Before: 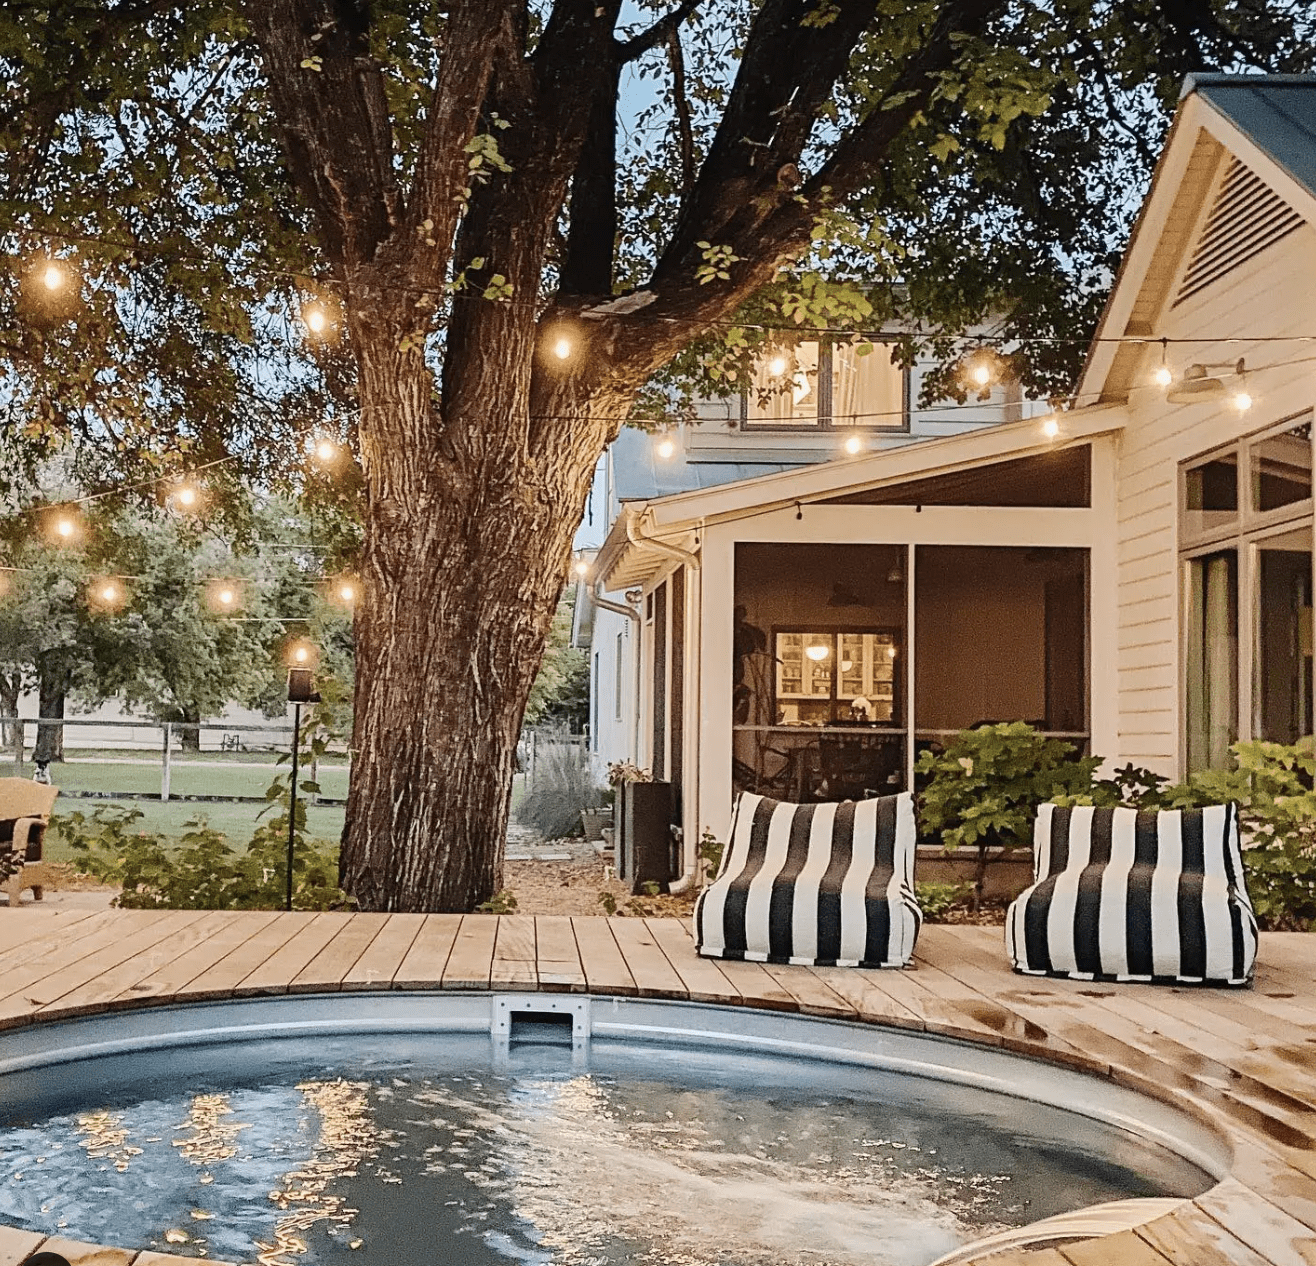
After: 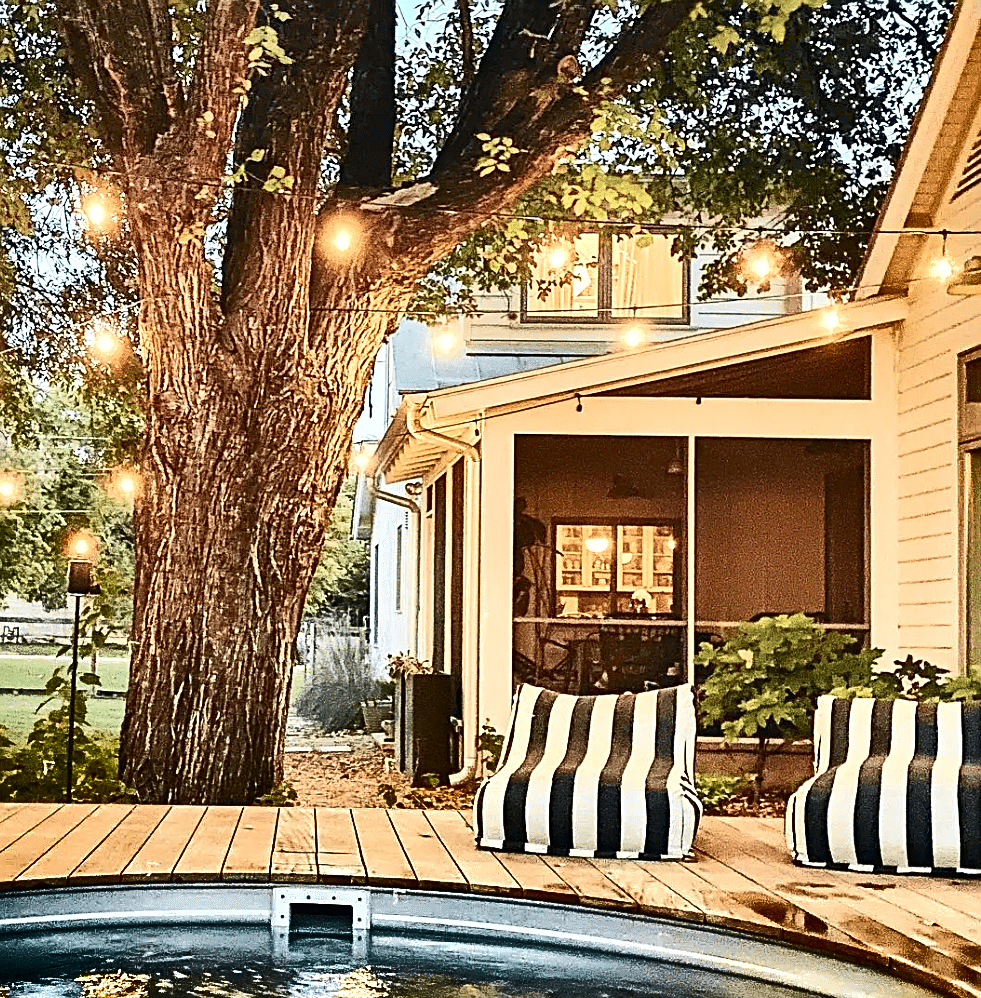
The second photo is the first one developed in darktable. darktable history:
crop: left 16.718%, top 8.608%, right 8.677%, bottom 12.509%
shadows and highlights: radius 124.28, shadows 98.67, white point adjustment -2.91, highlights -99.99, soften with gaussian
sharpen: amount 0.495
tone curve: curves: ch0 [(0, 0) (0.035, 0.017) (0.131, 0.108) (0.279, 0.279) (0.476, 0.554) (0.617, 0.693) (0.704, 0.77) (0.801, 0.854) (0.895, 0.927) (1, 0.976)]; ch1 [(0, 0) (0.318, 0.278) (0.444, 0.427) (0.493, 0.488) (0.504, 0.497) (0.537, 0.538) (0.594, 0.616) (0.746, 0.764) (1, 1)]; ch2 [(0, 0) (0.316, 0.292) (0.381, 0.37) (0.423, 0.448) (0.476, 0.482) (0.502, 0.495) (0.529, 0.547) (0.583, 0.608) (0.639, 0.657) (0.7, 0.7) (0.861, 0.808) (1, 0.951)], color space Lab, independent channels, preserve colors none
exposure: black level correction 0, exposure 1 EV, compensate highlight preservation false
